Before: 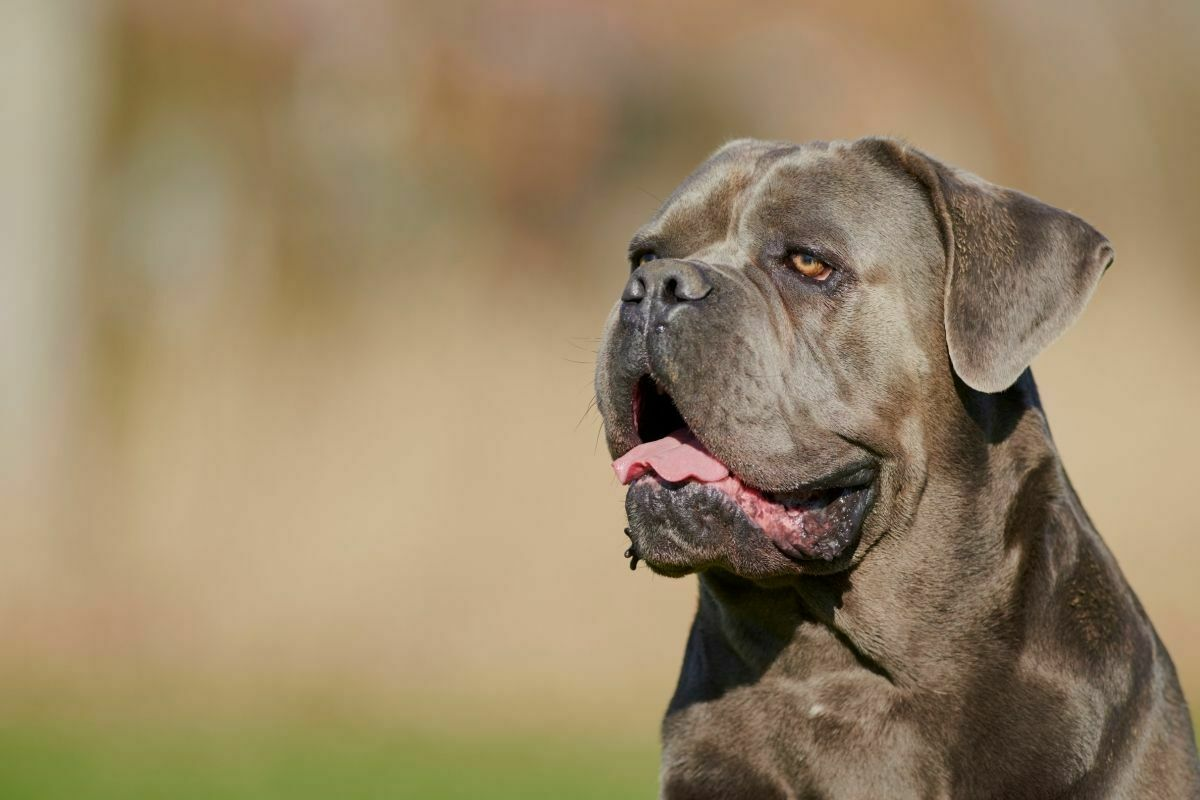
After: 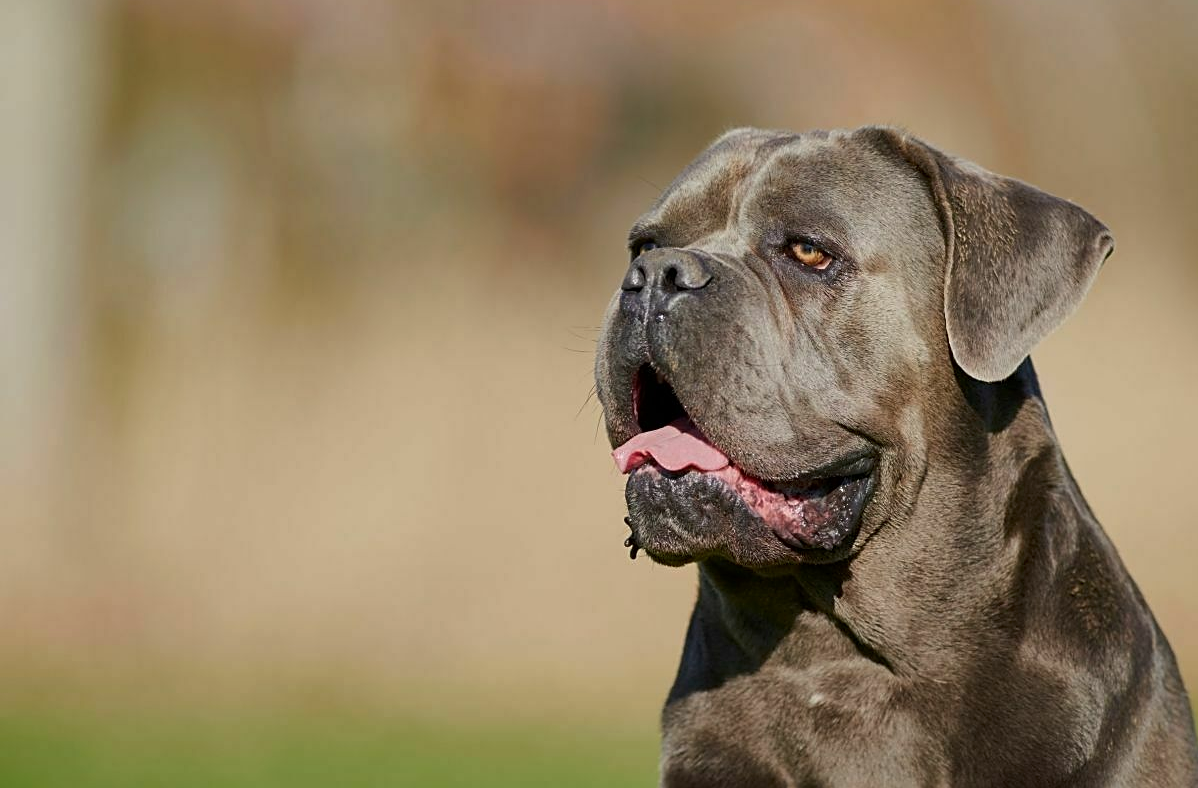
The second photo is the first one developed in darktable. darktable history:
sharpen: on, module defaults
contrast brightness saturation: contrast 0.027, brightness -0.035
tone equalizer: edges refinement/feathering 500, mask exposure compensation -1.57 EV, preserve details no
crop: top 1.424%, right 0.103%
